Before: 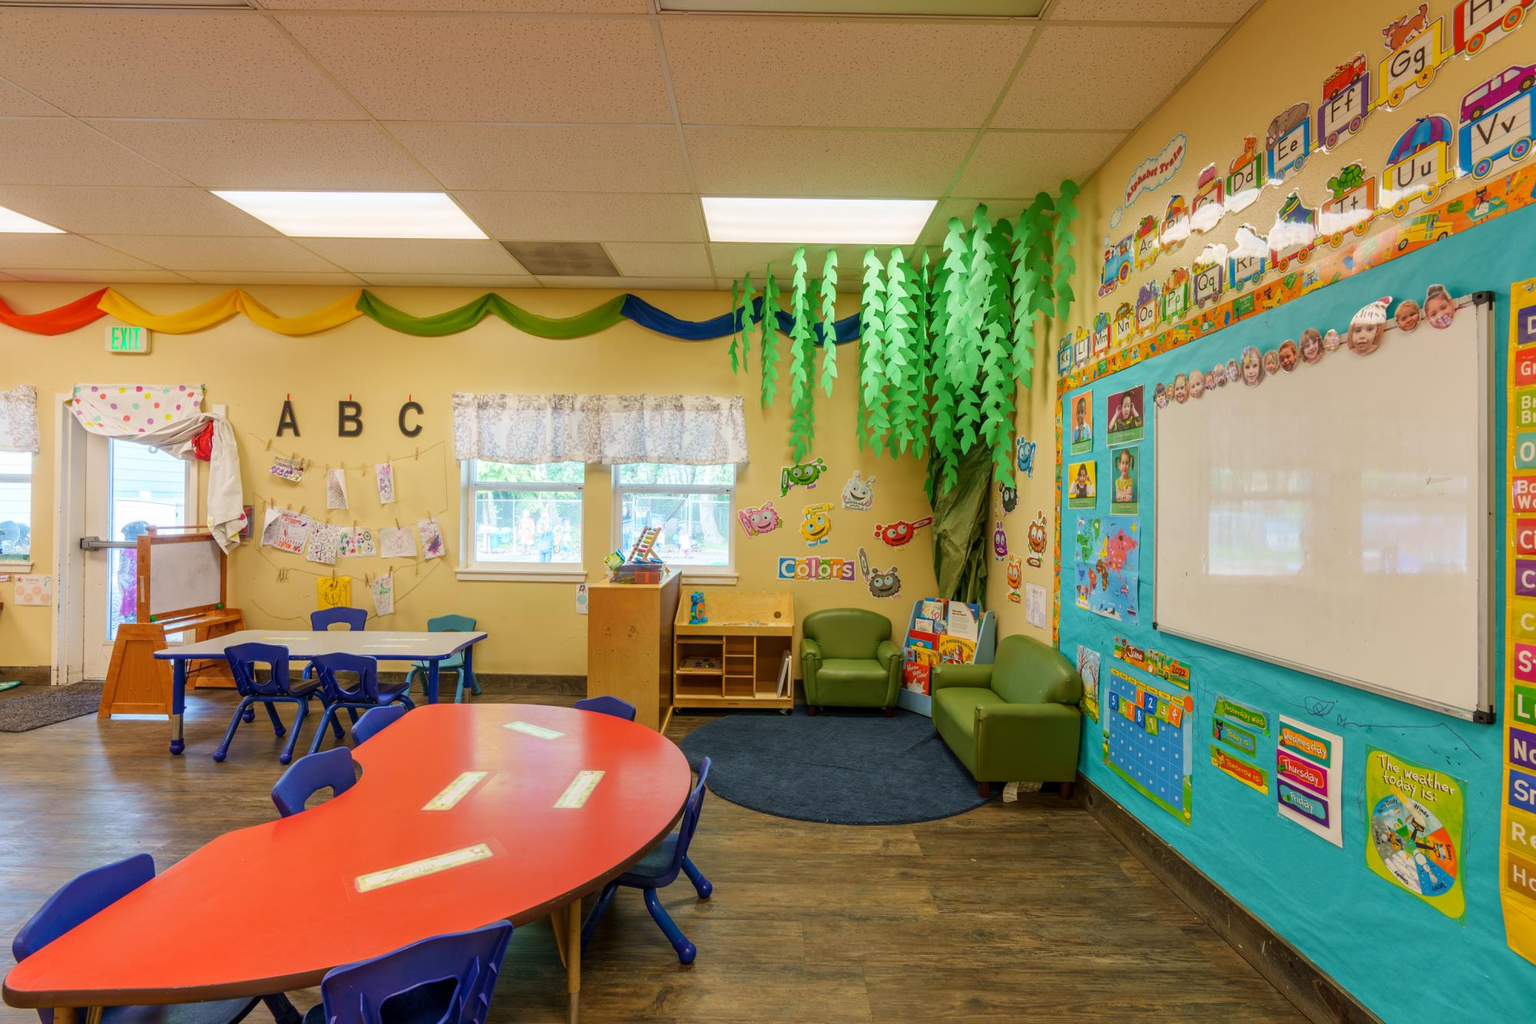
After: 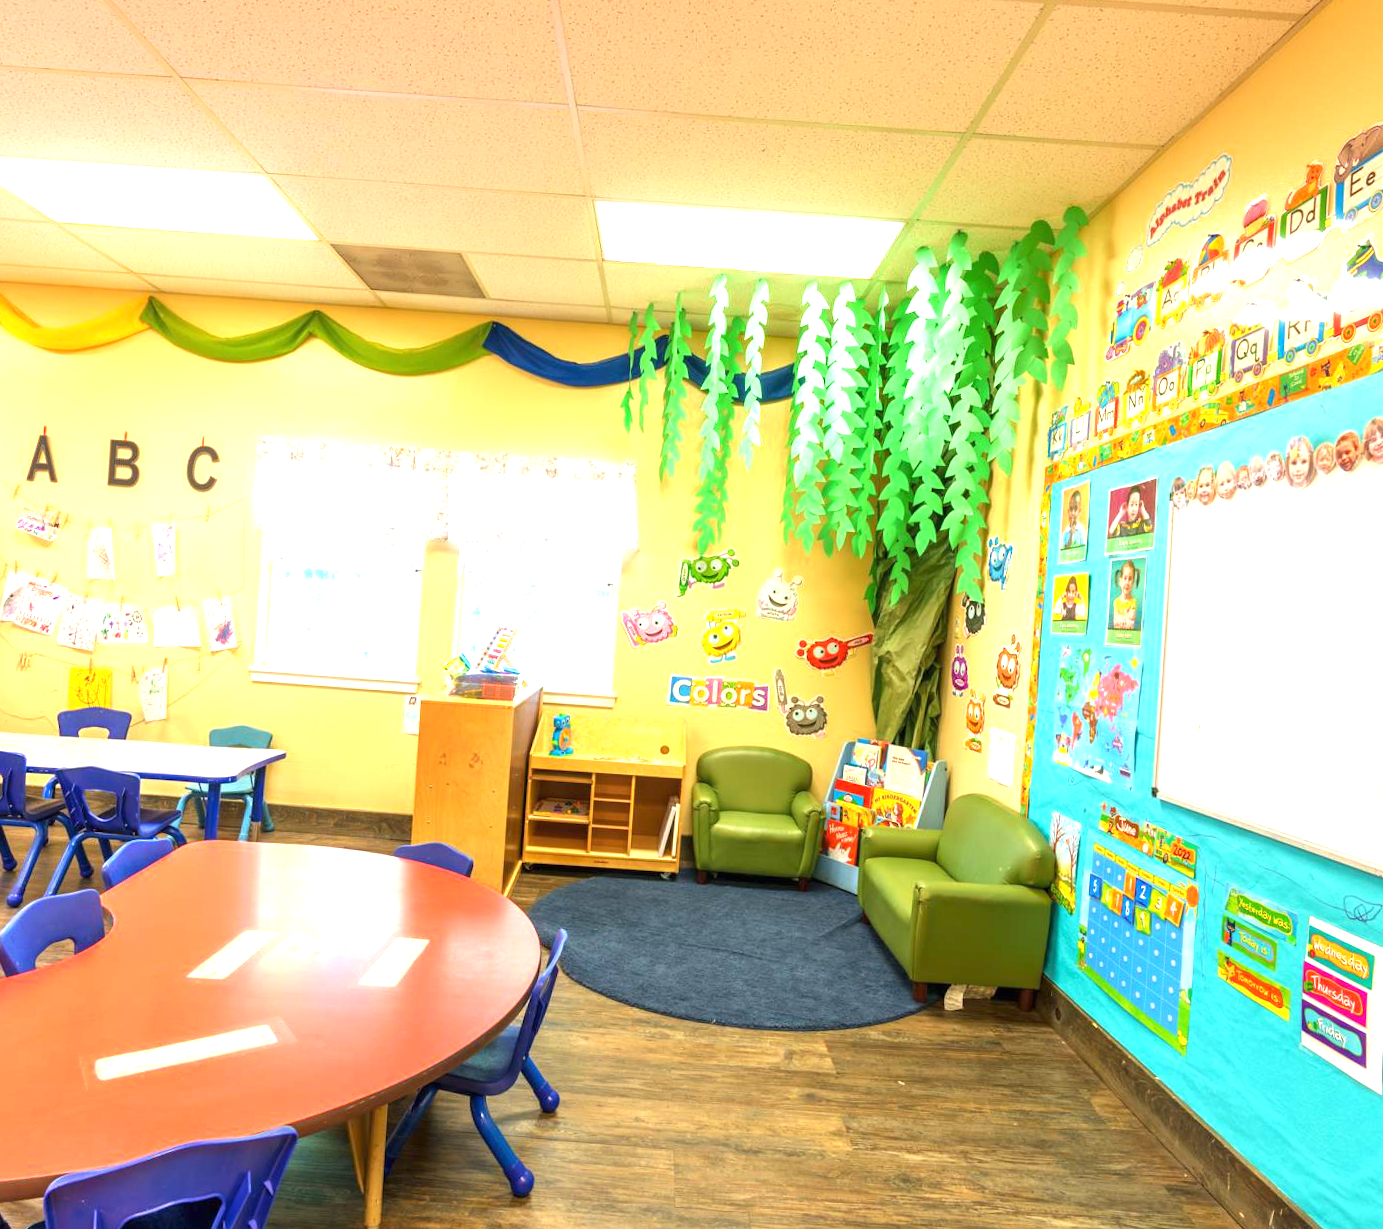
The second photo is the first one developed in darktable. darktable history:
exposure: black level correction 0, exposure 1.625 EV, compensate exposure bias true, compensate highlight preservation false
crop and rotate: angle -3.27°, left 14.277%, top 0.028%, right 10.766%, bottom 0.028%
